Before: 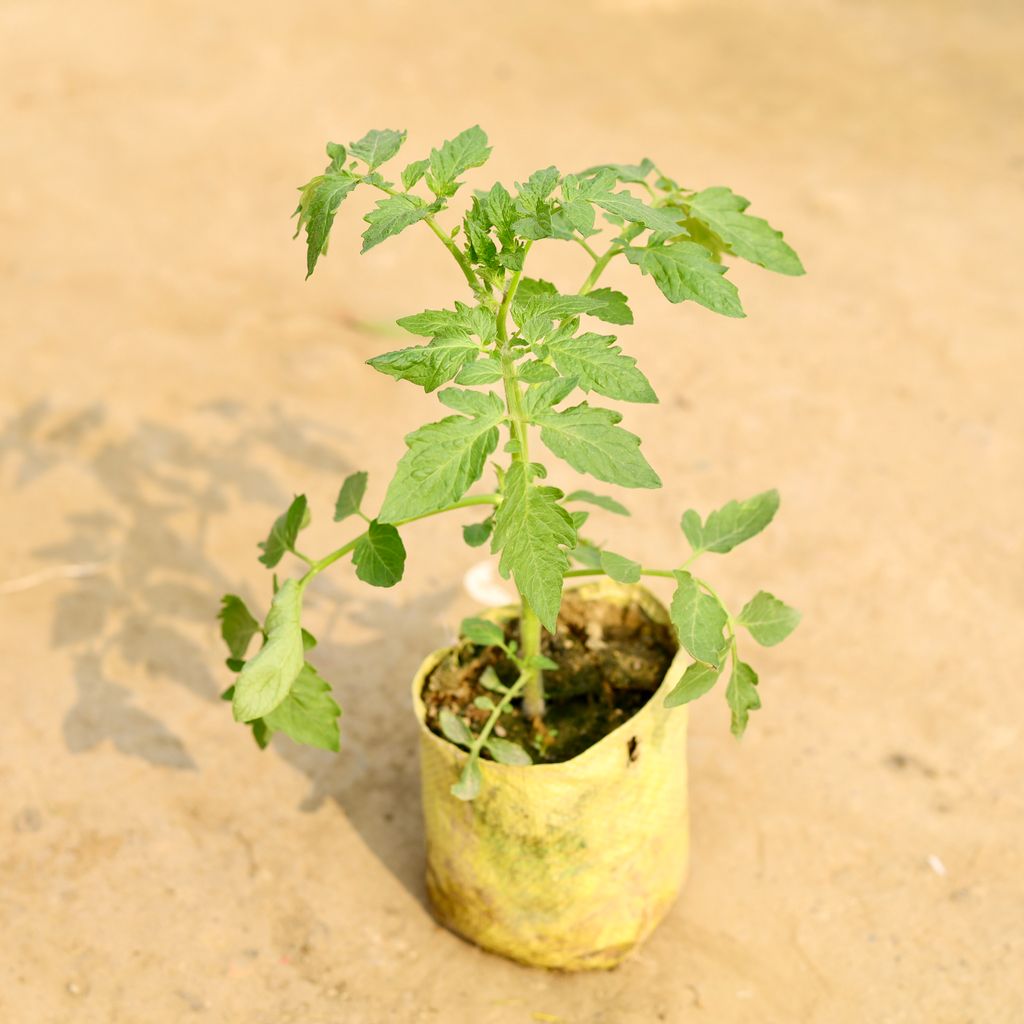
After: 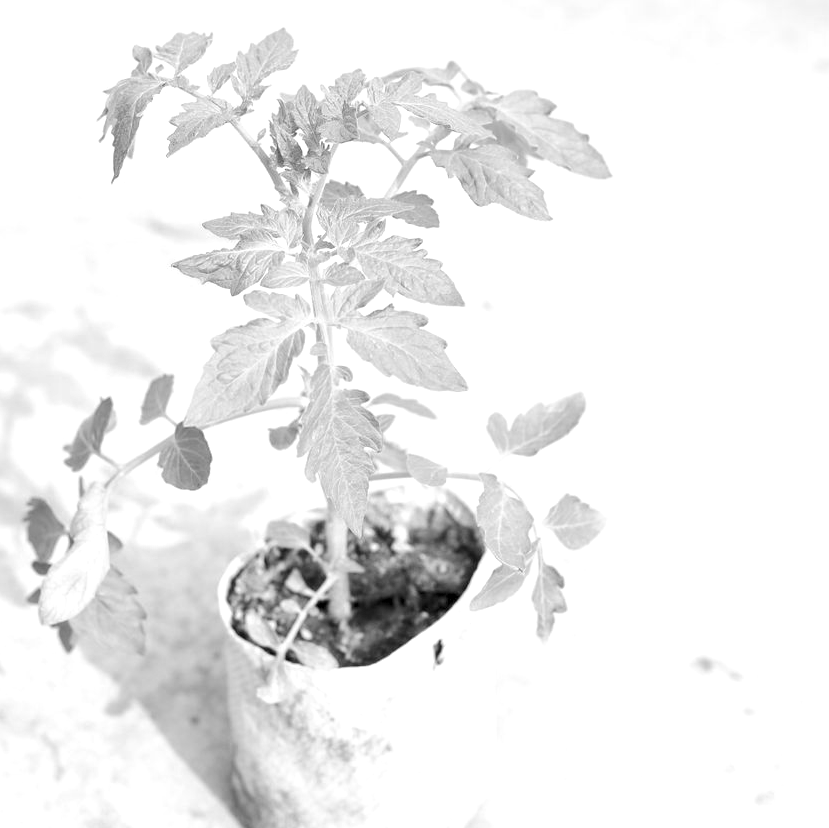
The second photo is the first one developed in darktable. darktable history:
color balance rgb: shadows lift › chroma 2.033%, shadows lift › hue 214.71°, highlights gain › chroma 4.522%, highlights gain › hue 31.22°, perceptual saturation grading › global saturation 20%, perceptual saturation grading › highlights -49.932%, perceptual saturation grading › shadows 23.972%
color calibration: illuminant as shot in camera, x 0.358, y 0.373, temperature 4628.91 K
color zones: curves: ch0 [(0, 0.613) (0.01, 0.613) (0.245, 0.448) (0.498, 0.529) (0.642, 0.665) (0.879, 0.777) (0.99, 0.613)]; ch1 [(0, 0) (0.143, 0) (0.286, 0) (0.429, 0) (0.571, 0) (0.714, 0) (0.857, 0)]
base curve: curves: ch0 [(0, 0) (0.158, 0.273) (0.879, 0.895) (1, 1)], preserve colors none
local contrast: highlights 107%, shadows 100%, detail 119%, midtone range 0.2
exposure: black level correction 0, exposure 0.699 EV, compensate exposure bias true, compensate highlight preservation false
crop: left 19.009%, top 9.539%, right 0%, bottom 9.555%
